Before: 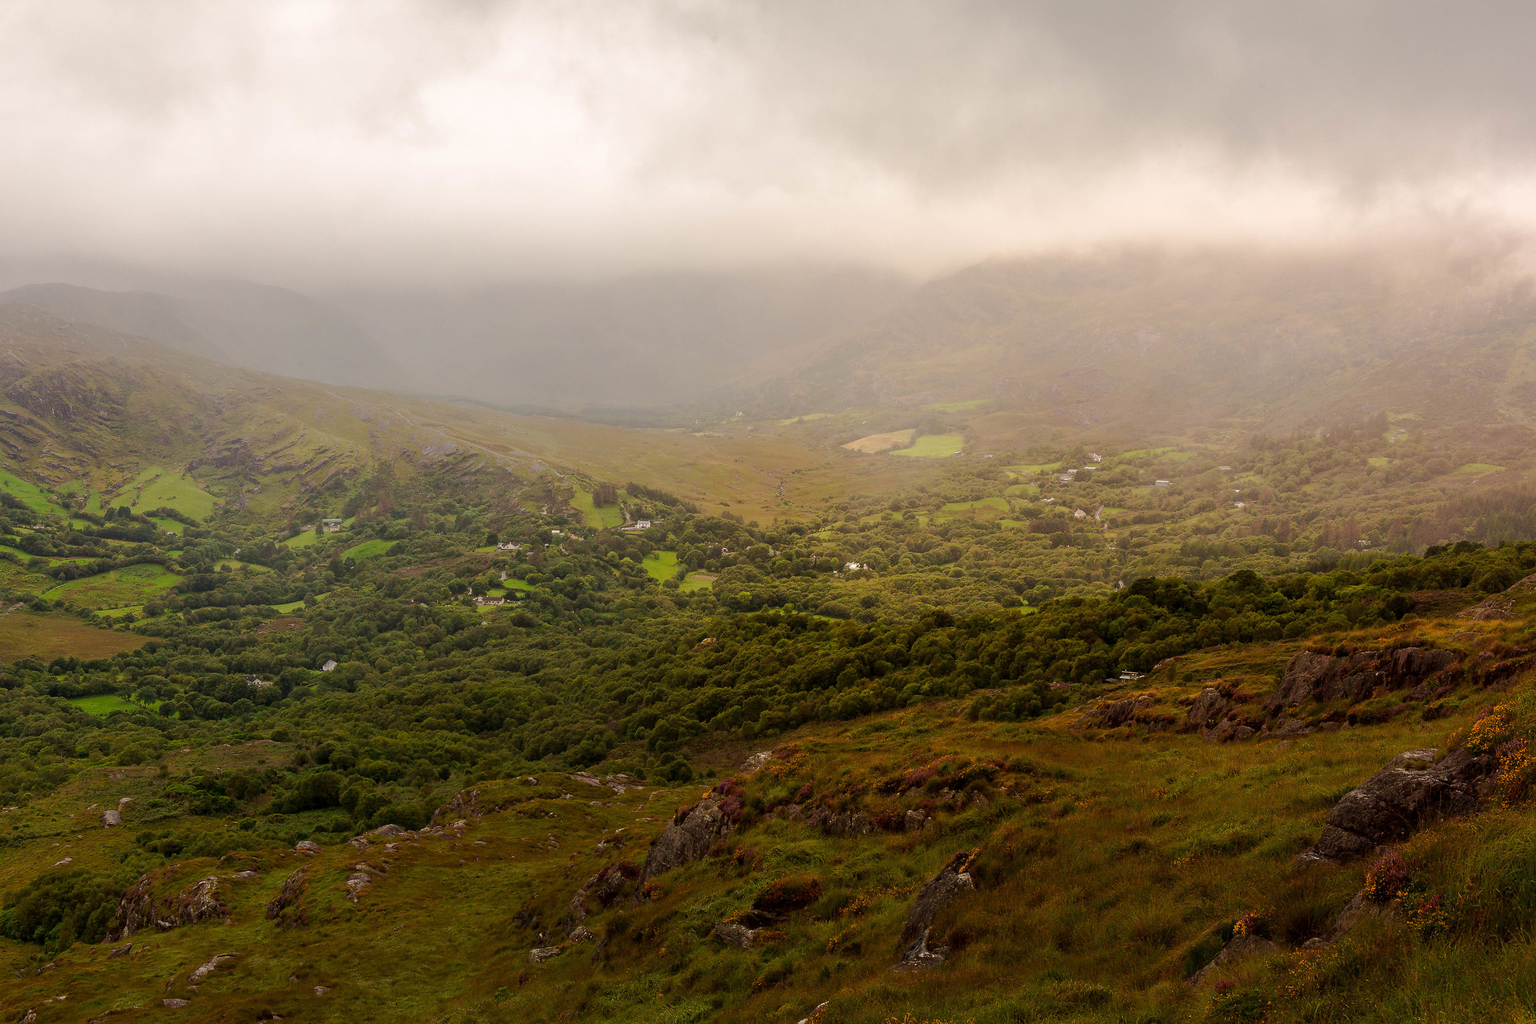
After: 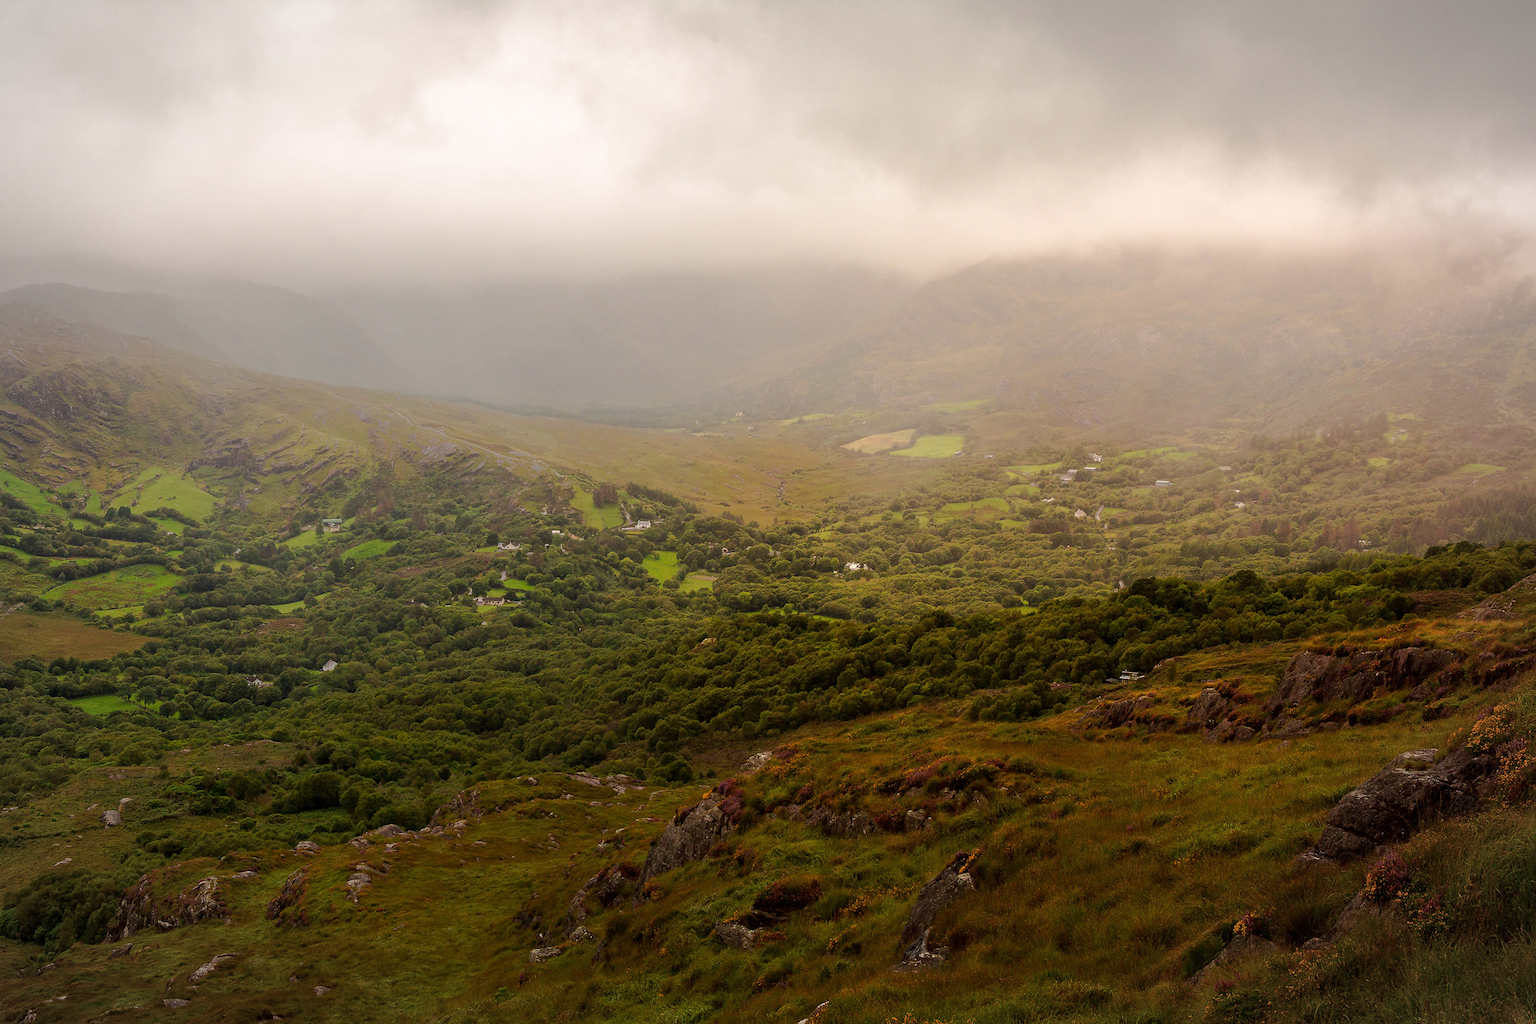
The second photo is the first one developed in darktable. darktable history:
vignetting: fall-off start 84.8%, fall-off radius 80.02%, width/height ratio 1.223
